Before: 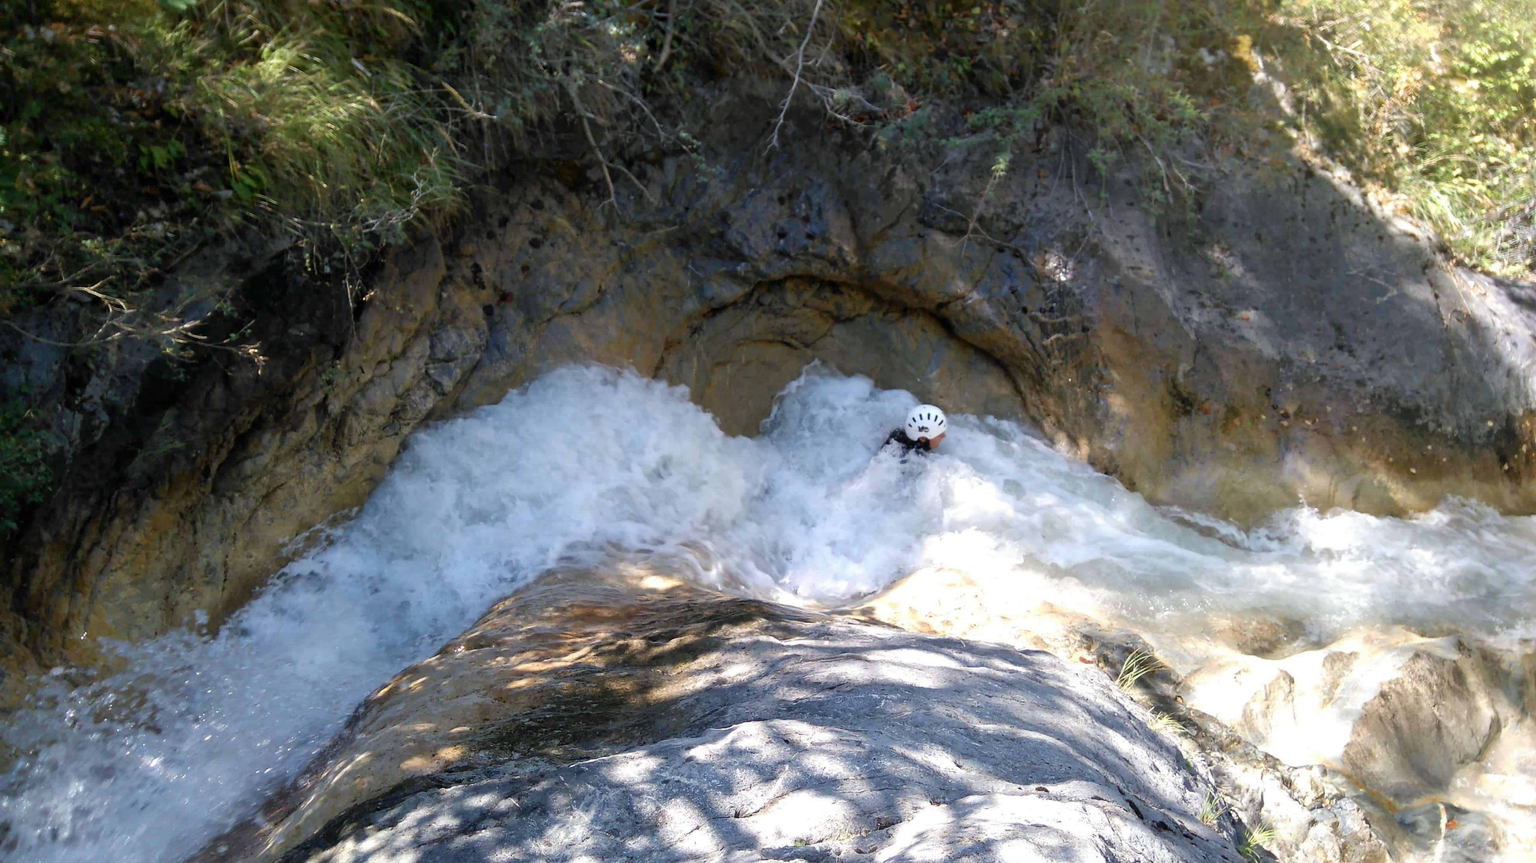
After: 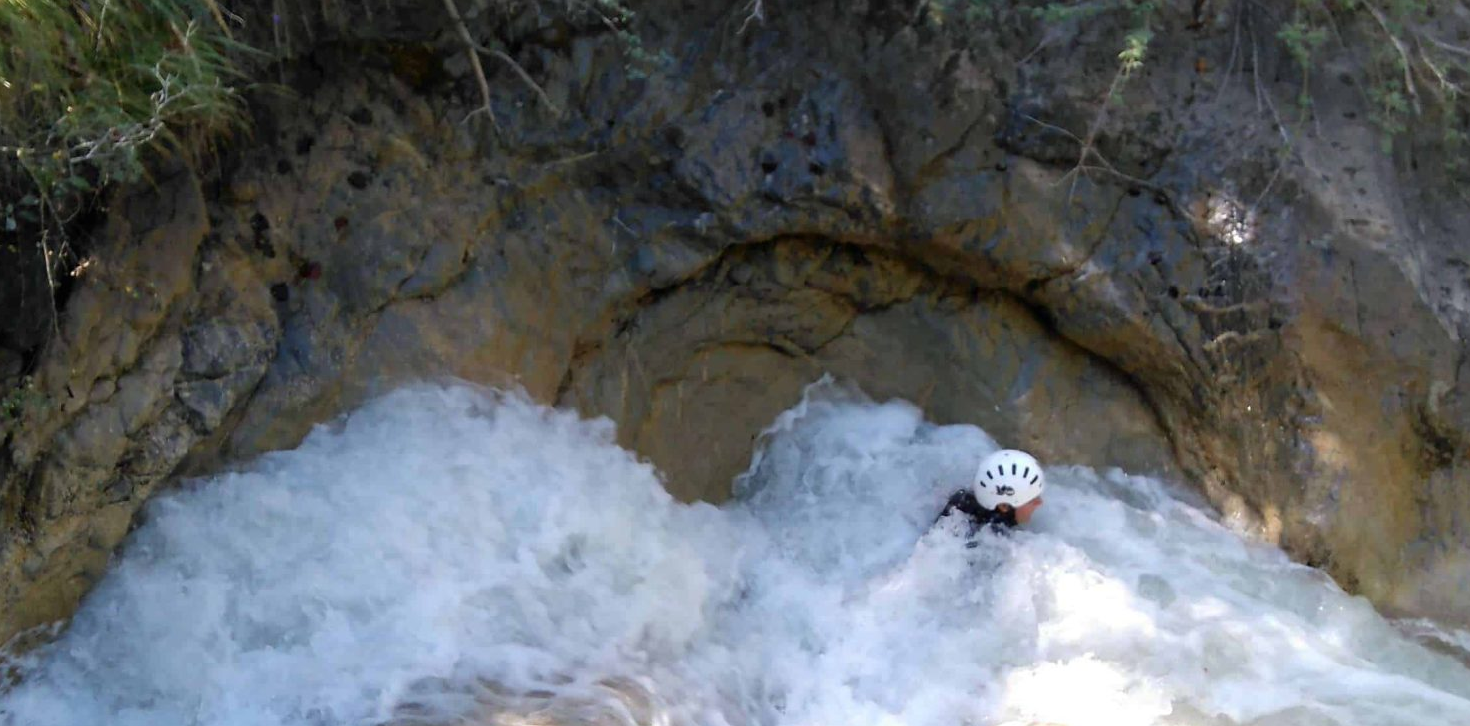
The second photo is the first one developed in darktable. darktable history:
crop: left 20.86%, top 15.68%, right 21.69%, bottom 33.856%
